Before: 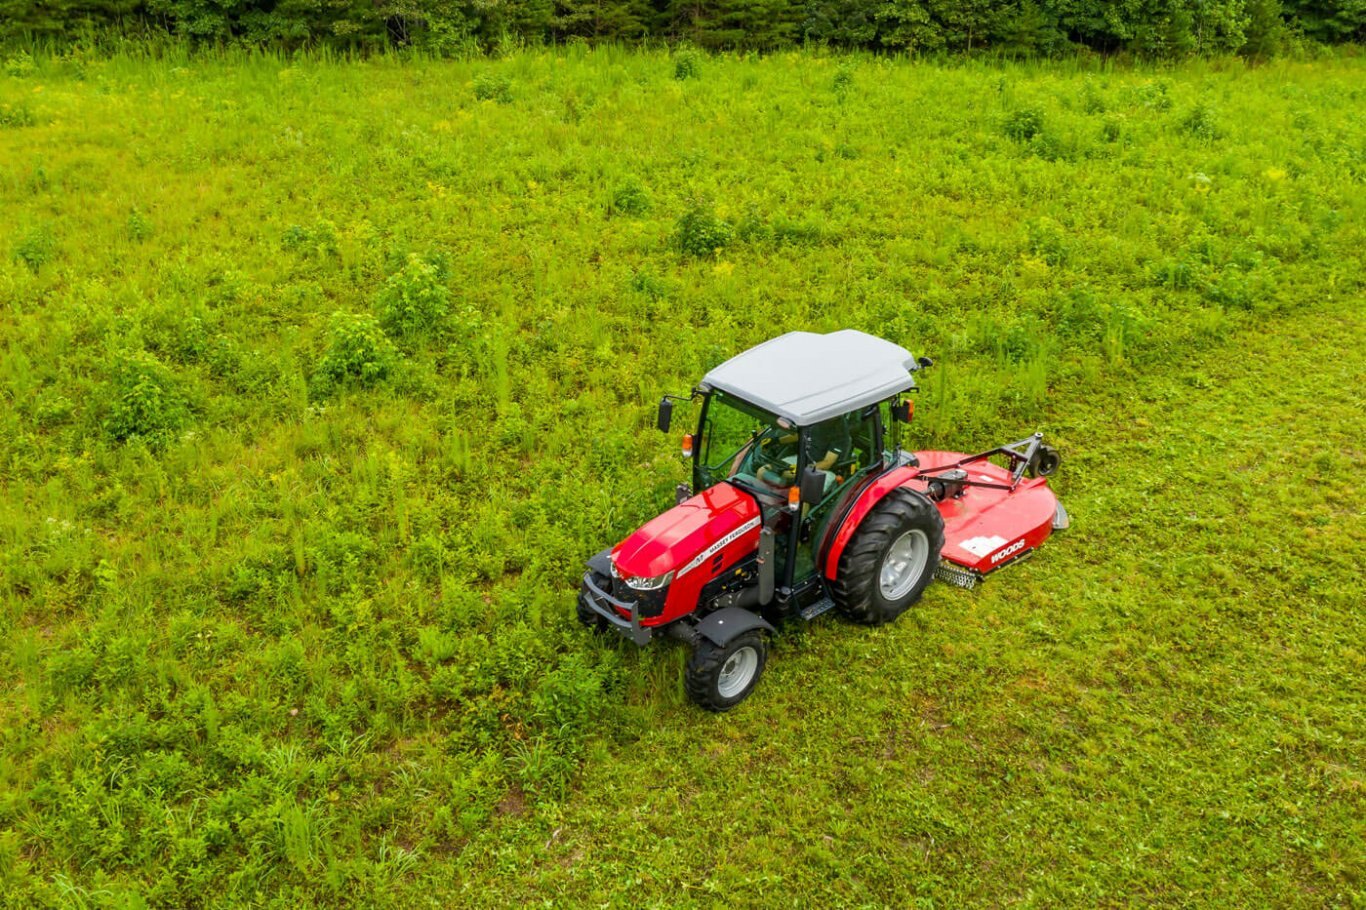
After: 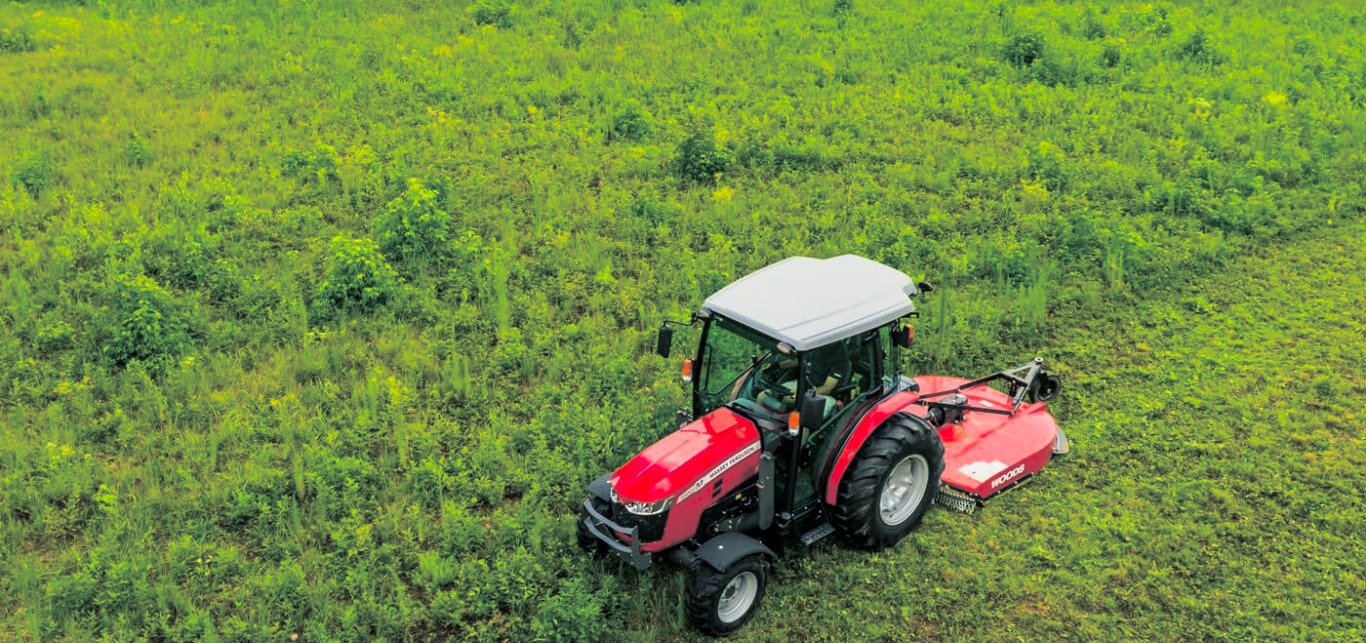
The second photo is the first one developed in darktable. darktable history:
crop and rotate: top 8.293%, bottom 20.996%
filmic rgb: black relative exposure -9.5 EV, white relative exposure 3.02 EV, hardness 6.12
contrast brightness saturation: contrast 0.09, saturation 0.28
split-toning: shadows › hue 205.2°, shadows › saturation 0.29, highlights › hue 50.4°, highlights › saturation 0.38, balance -49.9
